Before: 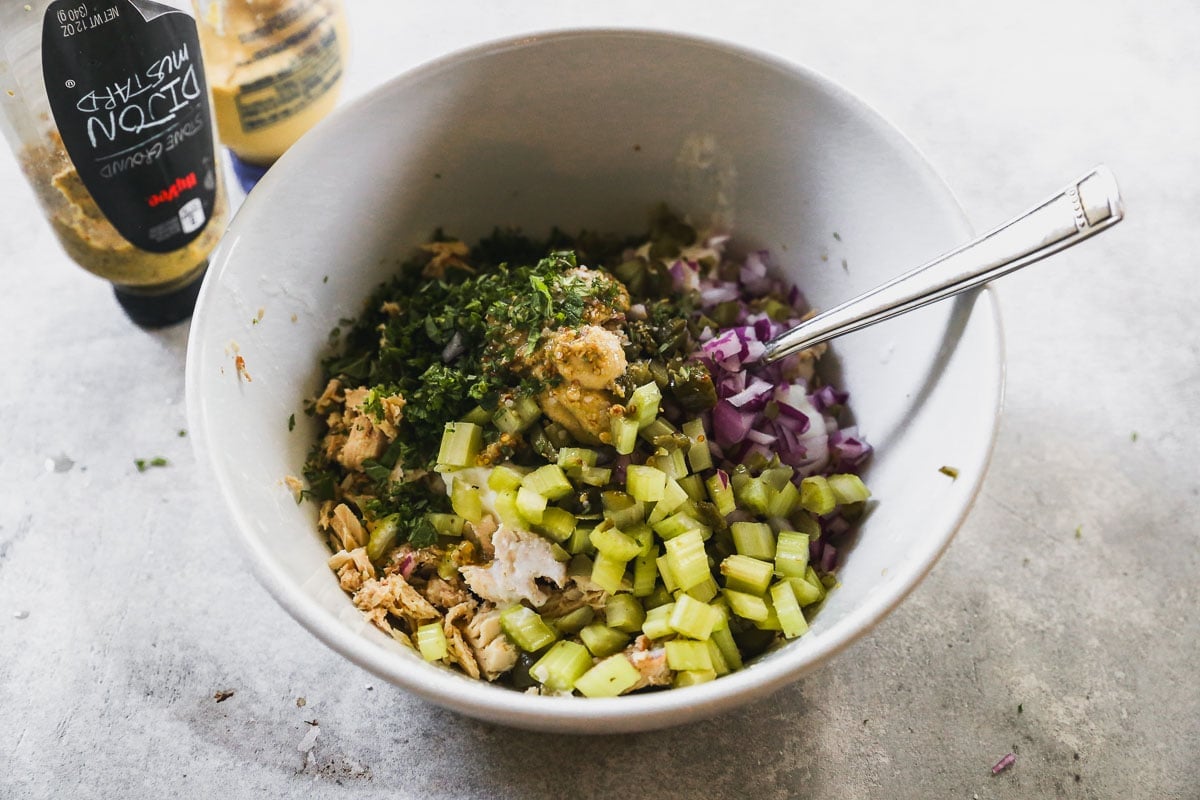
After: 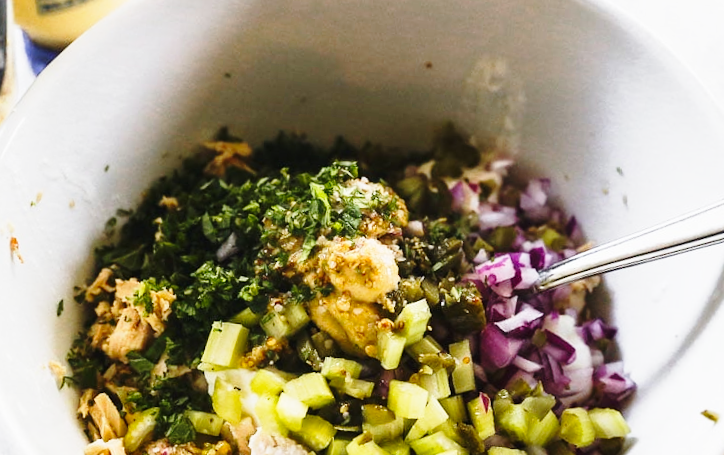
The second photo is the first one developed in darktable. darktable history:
crop: left 20.932%, top 15.471%, right 21.848%, bottom 34.081%
base curve: curves: ch0 [(0, 0) (0.028, 0.03) (0.121, 0.232) (0.46, 0.748) (0.859, 0.968) (1, 1)], preserve colors none
rotate and perspective: rotation 5.12°, automatic cropping off
tone equalizer: on, module defaults
